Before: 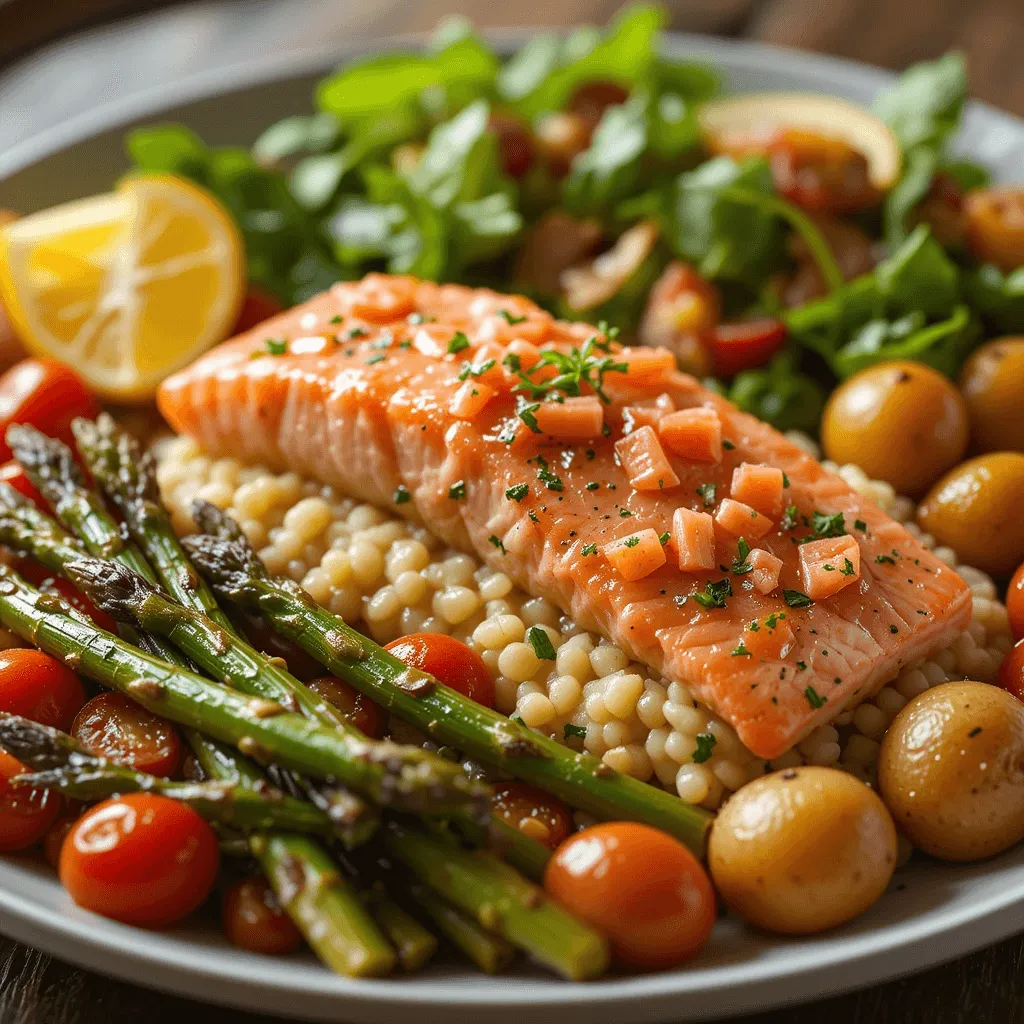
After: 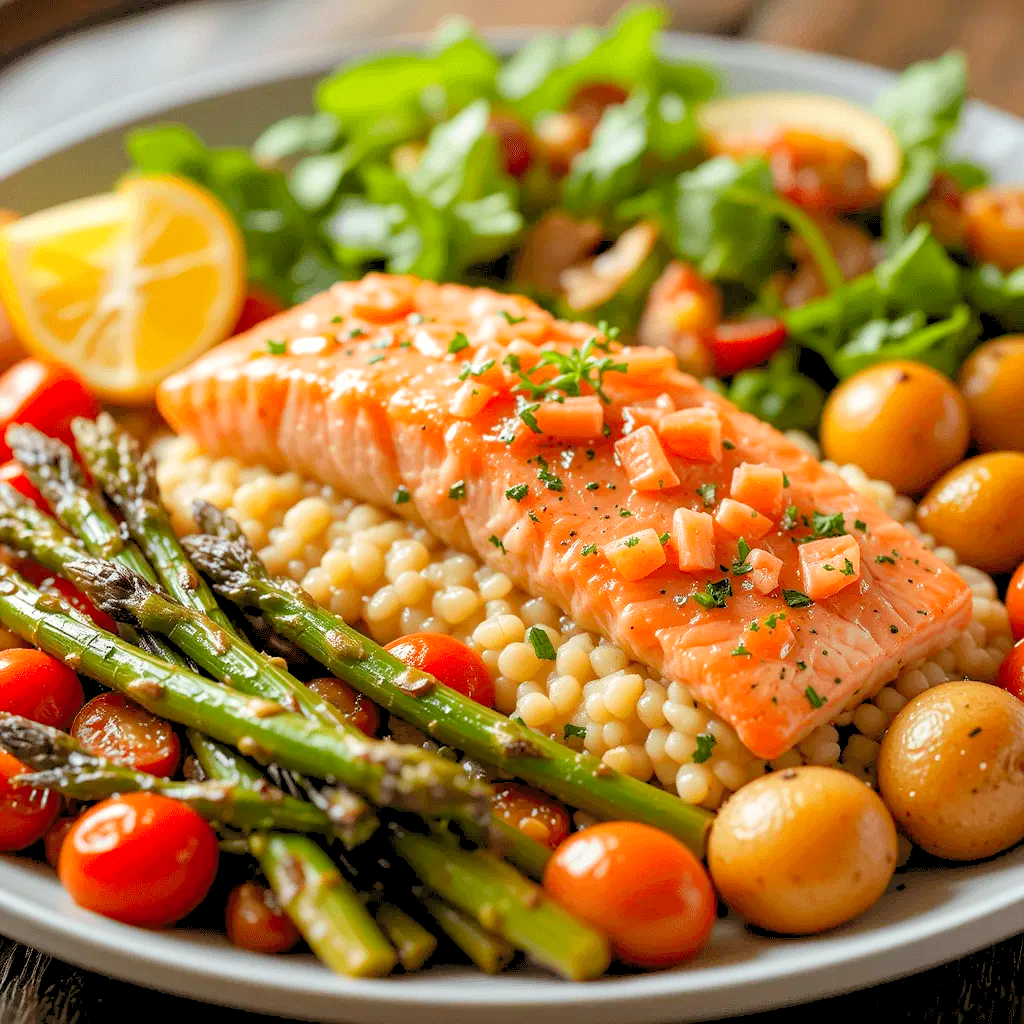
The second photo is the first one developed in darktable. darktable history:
levels: levels [0.072, 0.414, 0.976]
